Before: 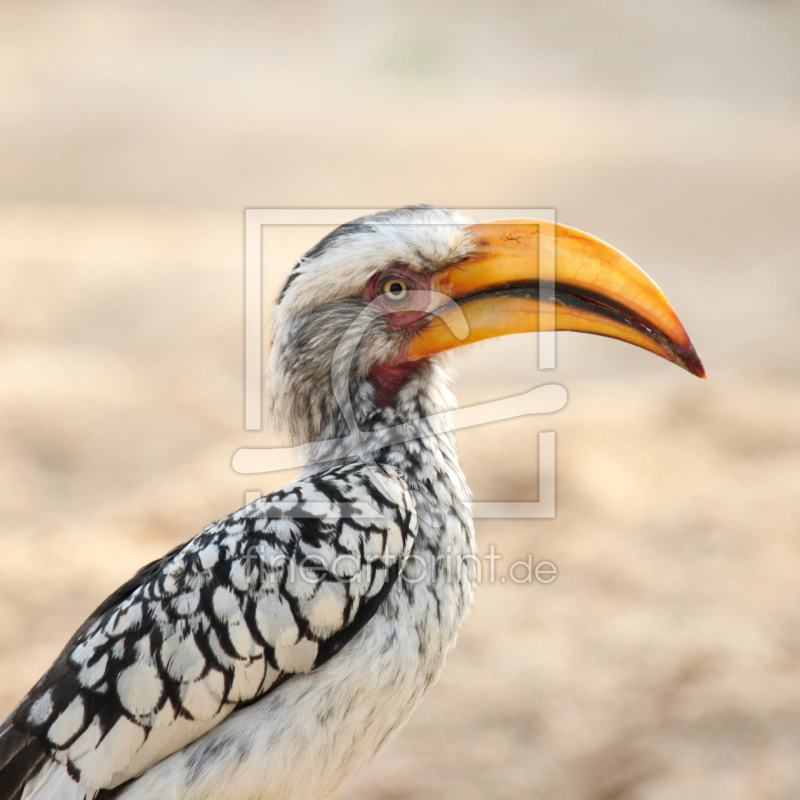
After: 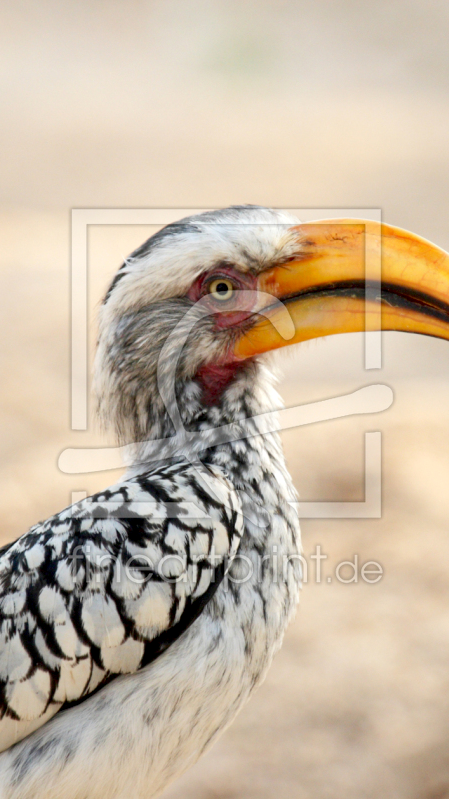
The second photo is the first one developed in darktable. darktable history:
crop: left 21.784%, right 22.062%, bottom 0.012%
exposure: black level correction 0.01, exposure 0.007 EV, compensate highlight preservation false
